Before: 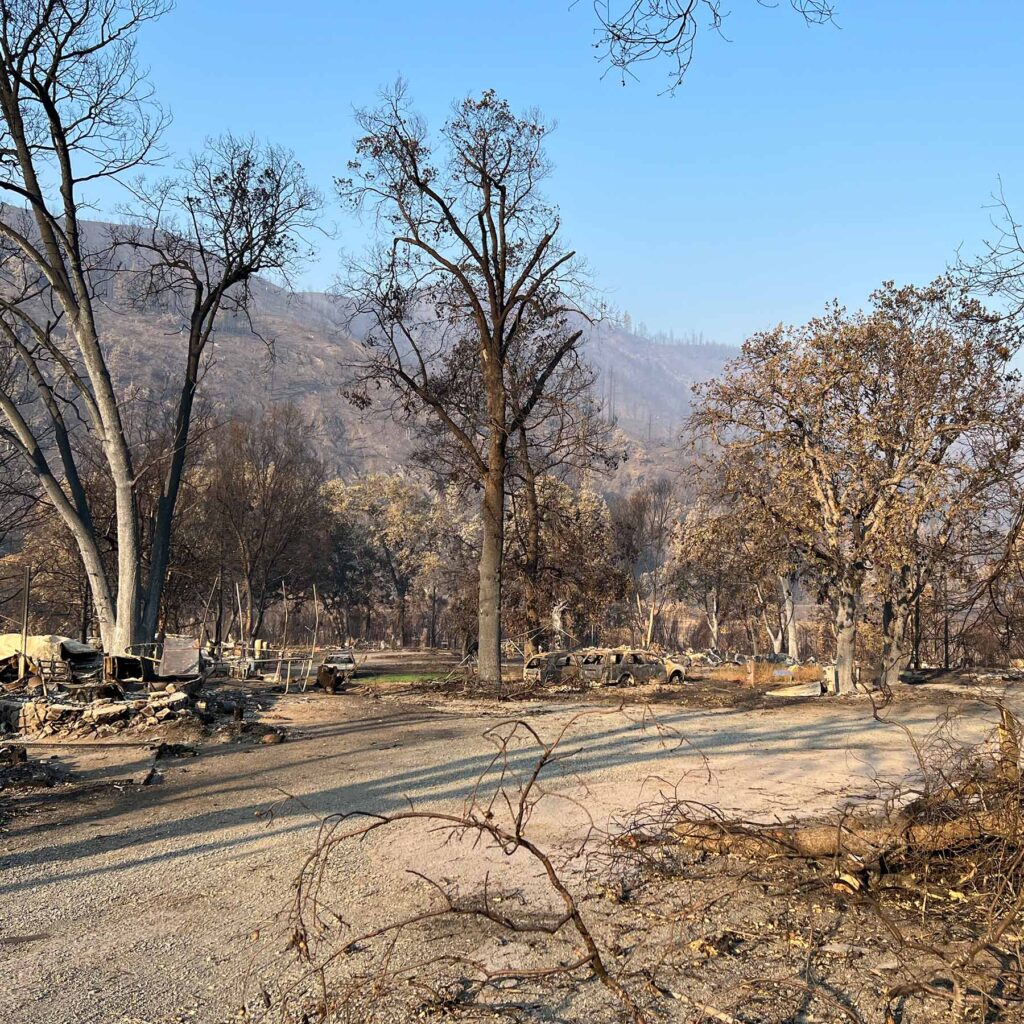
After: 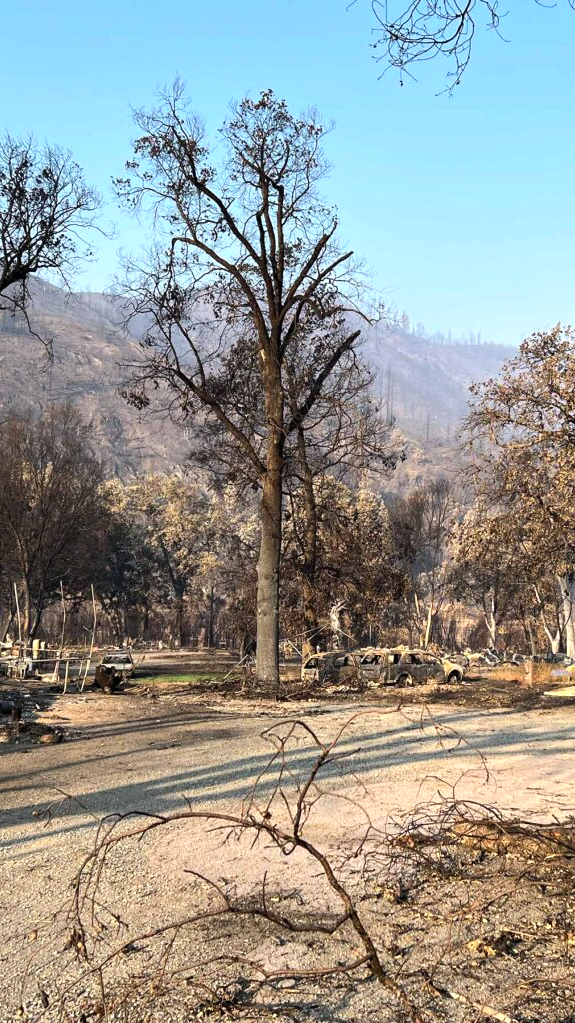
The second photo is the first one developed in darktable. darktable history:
crop: left 21.757%, right 22.069%, bottom 0.002%
tone equalizer: -8 EV -0.415 EV, -7 EV -0.425 EV, -6 EV -0.302 EV, -5 EV -0.231 EV, -3 EV 0.237 EV, -2 EV 0.344 EV, -1 EV 0.394 EV, +0 EV 0.401 EV, edges refinement/feathering 500, mask exposure compensation -1.57 EV, preserve details no
